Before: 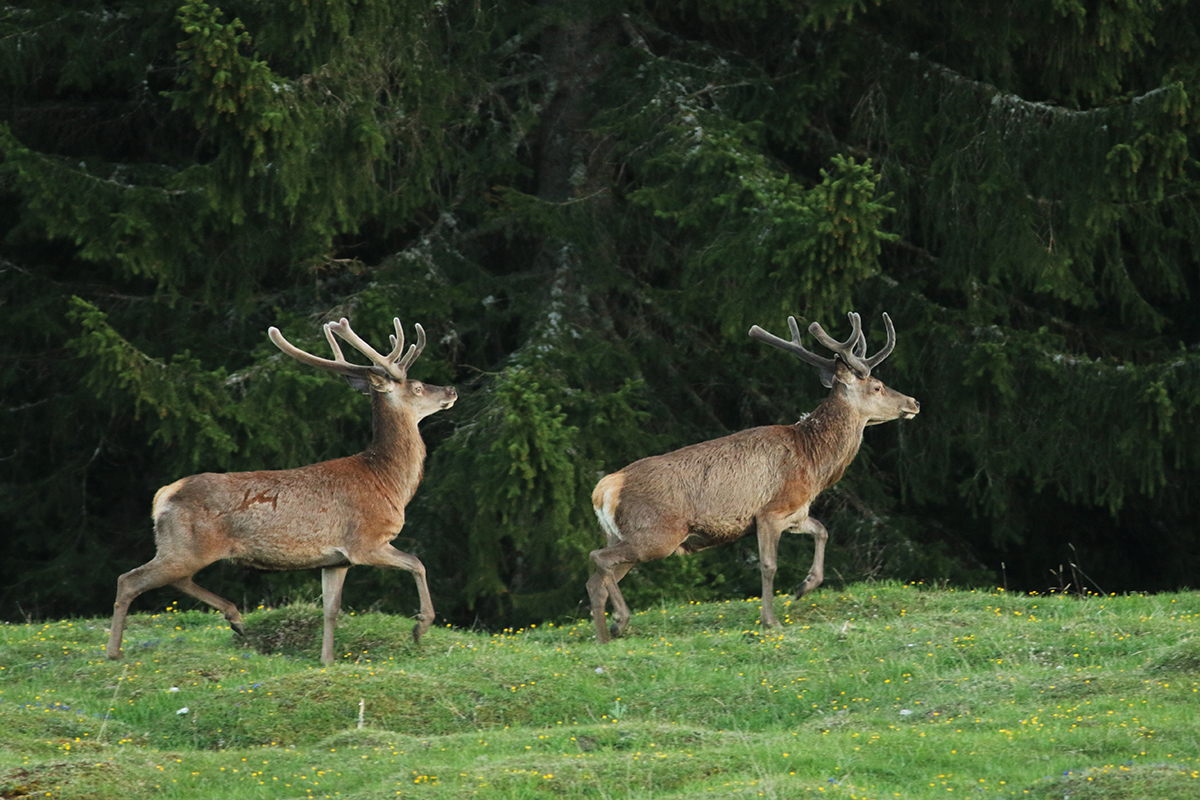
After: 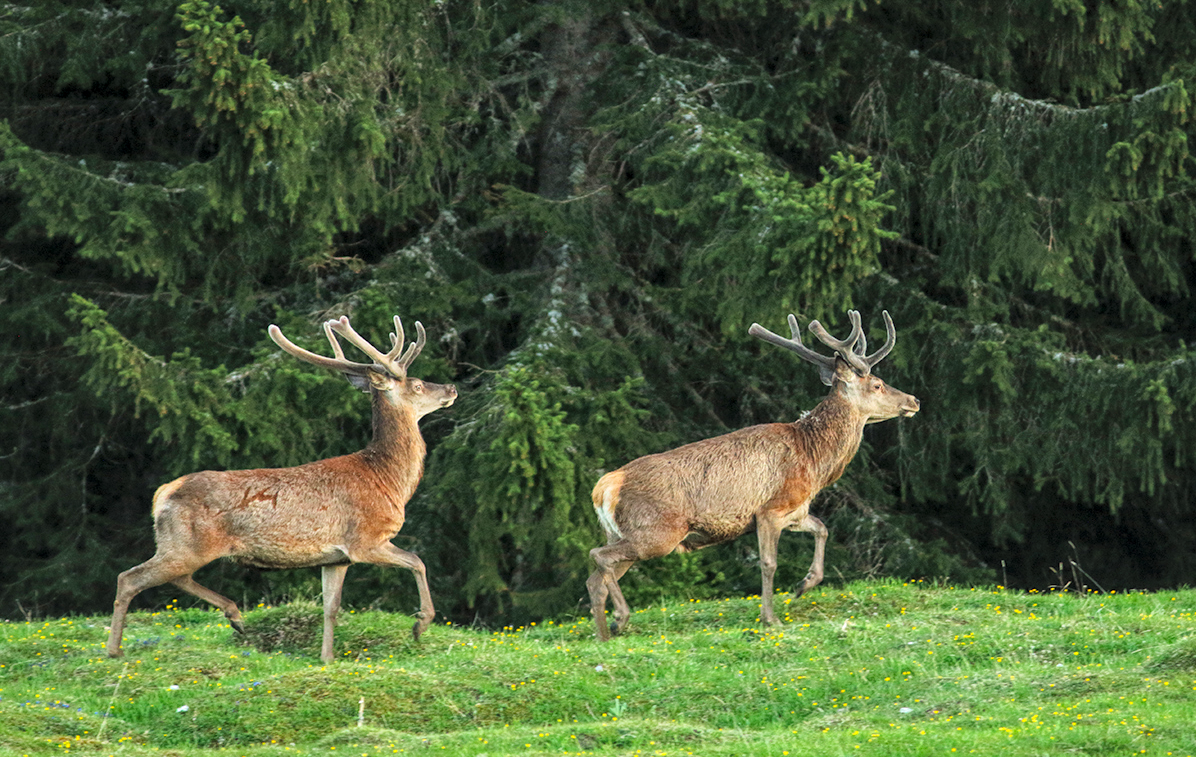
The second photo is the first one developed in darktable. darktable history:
shadows and highlights: shadows 25.14, highlights -24.83
crop: top 0.335%, right 0.257%, bottom 4.997%
contrast brightness saturation: contrast 0.066, brightness 0.174, saturation 0.401
local contrast: highlights 101%, shadows 100%, detail 200%, midtone range 0.2
levels: black 0.034%
